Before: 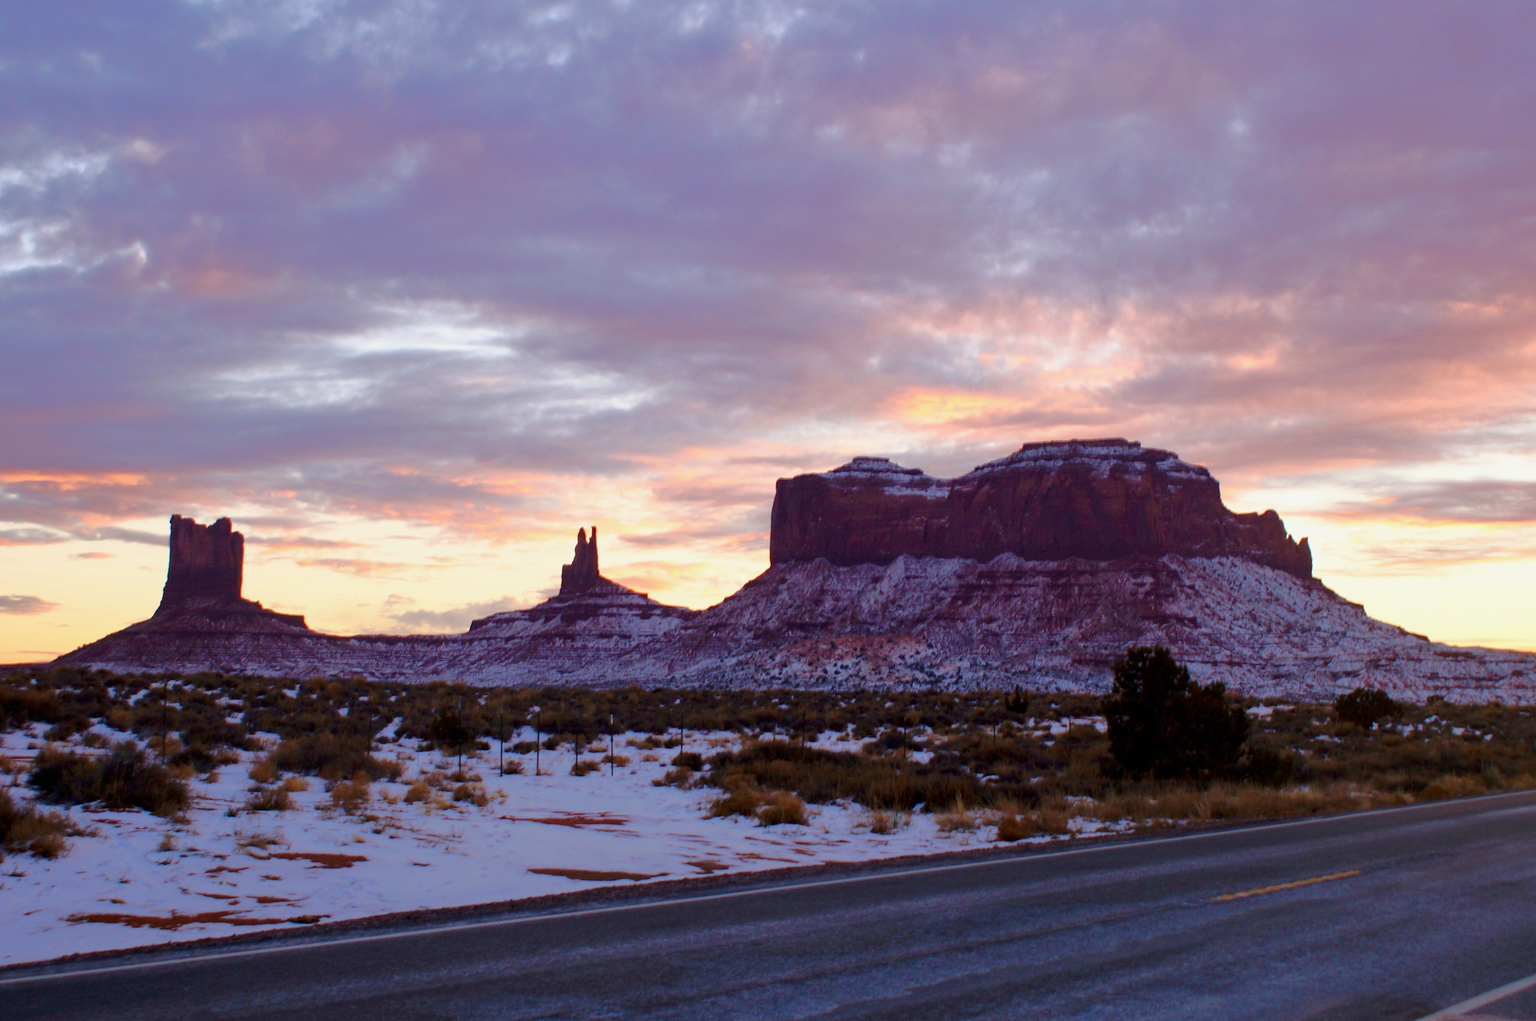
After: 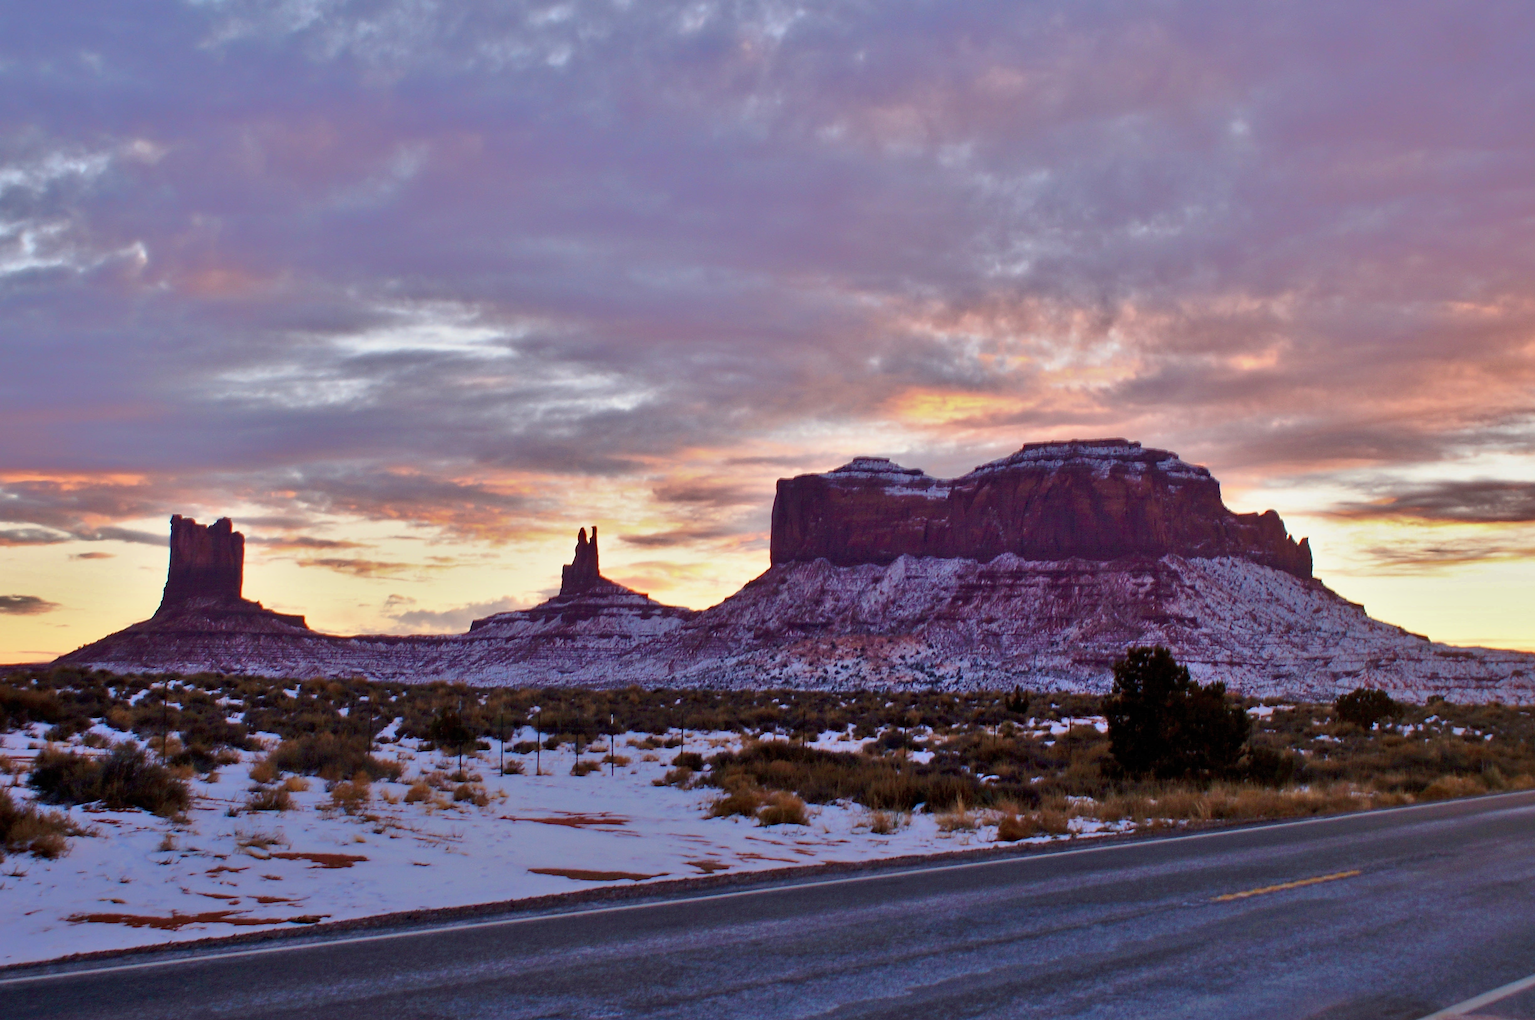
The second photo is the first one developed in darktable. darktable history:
sharpen: on, module defaults
shadows and highlights: radius 108.52, shadows 44.07, highlights -67.8, low approximation 0.01, soften with gaussian
